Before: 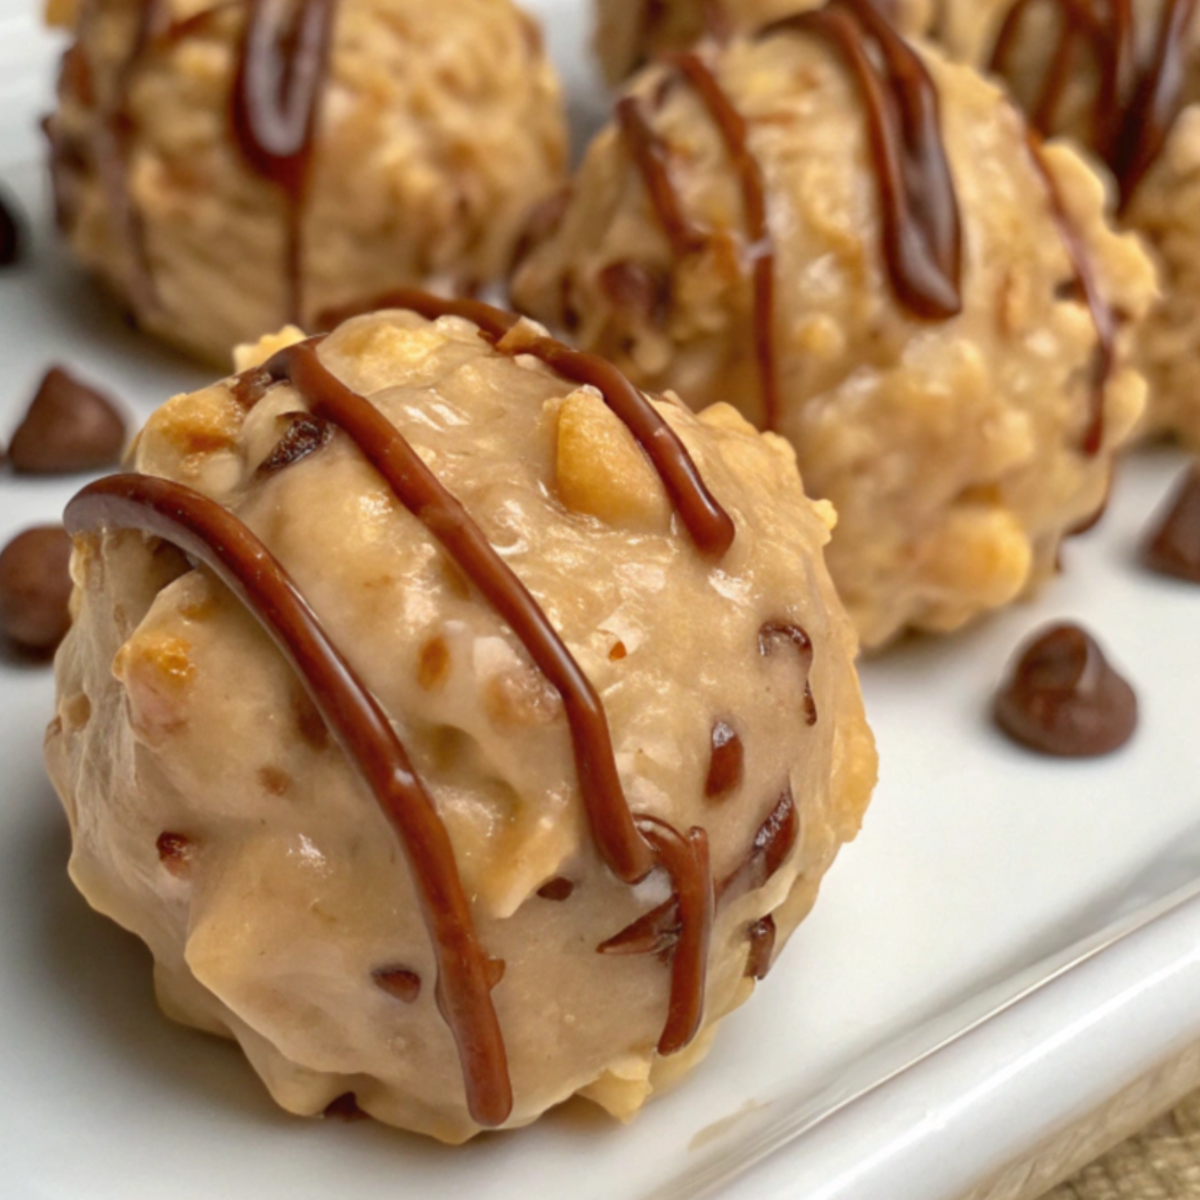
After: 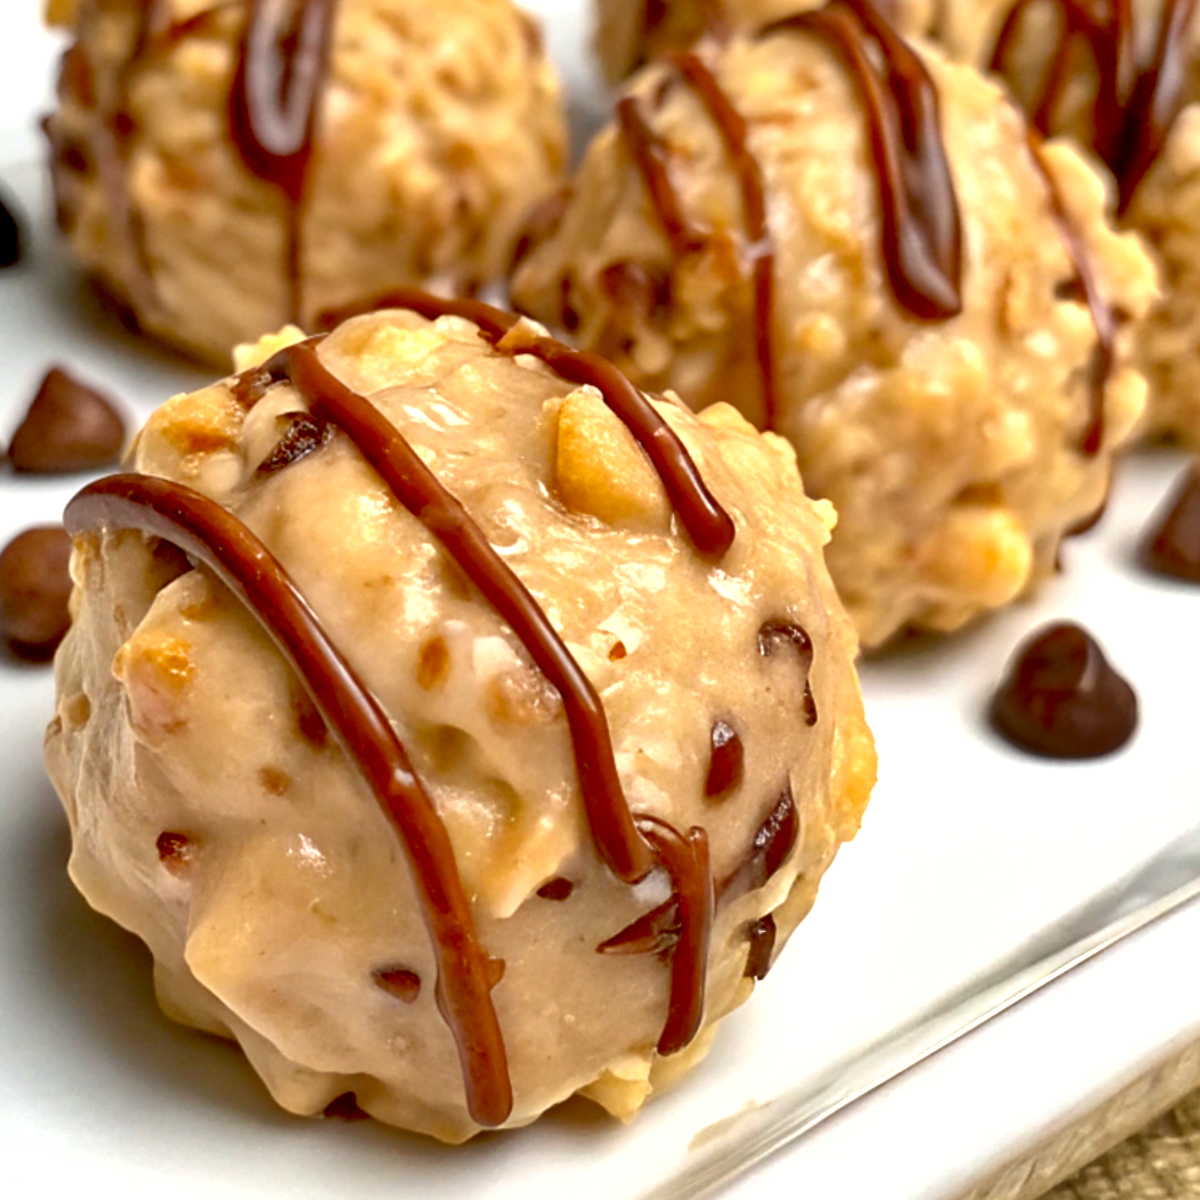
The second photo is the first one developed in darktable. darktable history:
sharpen: on, module defaults
shadows and highlights: shadows 22.7, highlights -48.71, soften with gaussian
exposure: black level correction 0.012, exposure 0.7 EV, compensate exposure bias true, compensate highlight preservation false
